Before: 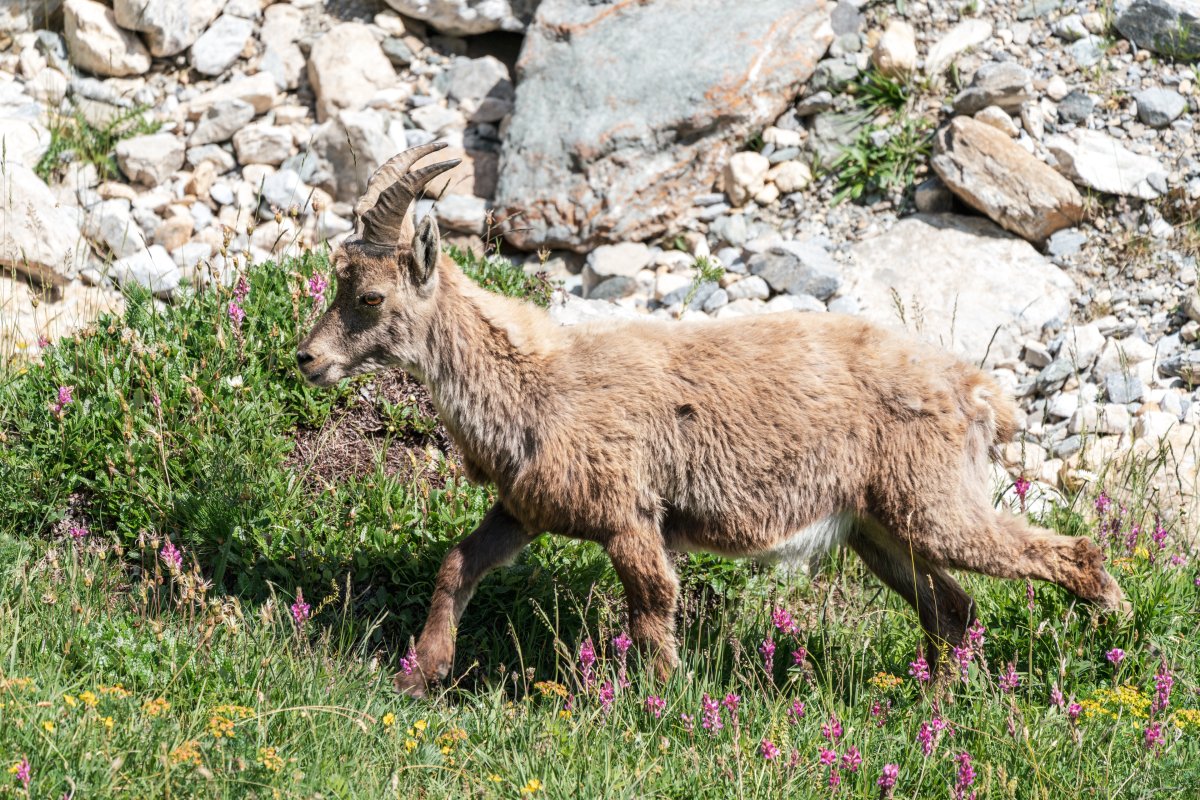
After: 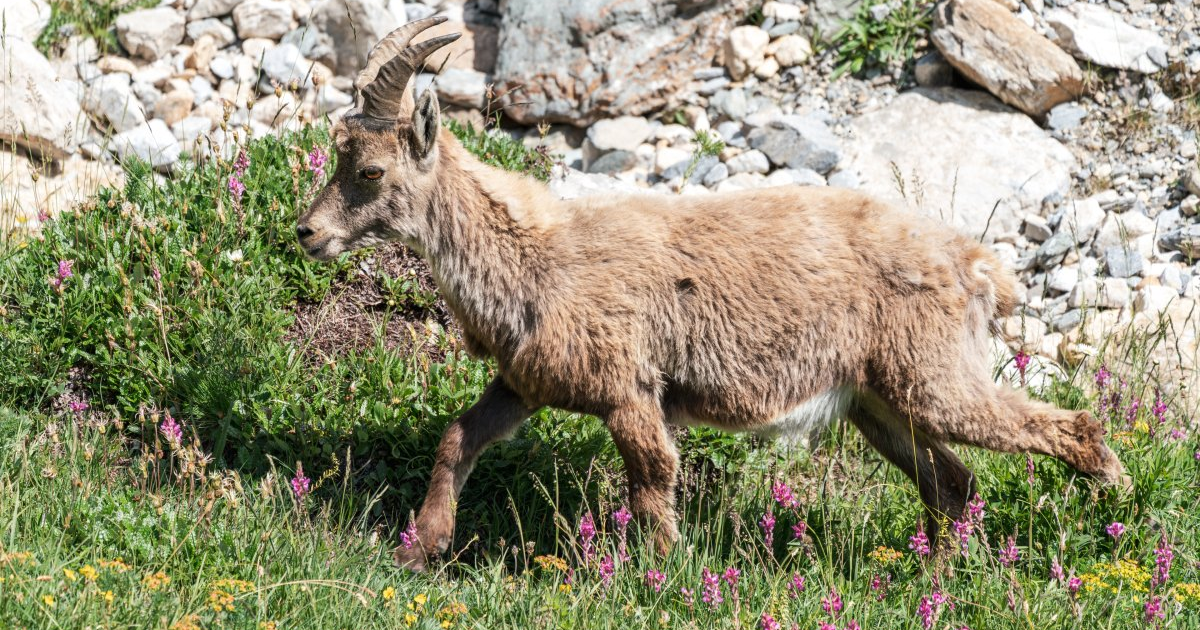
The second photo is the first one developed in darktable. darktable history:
crop and rotate: top 15.799%, bottom 5.408%
